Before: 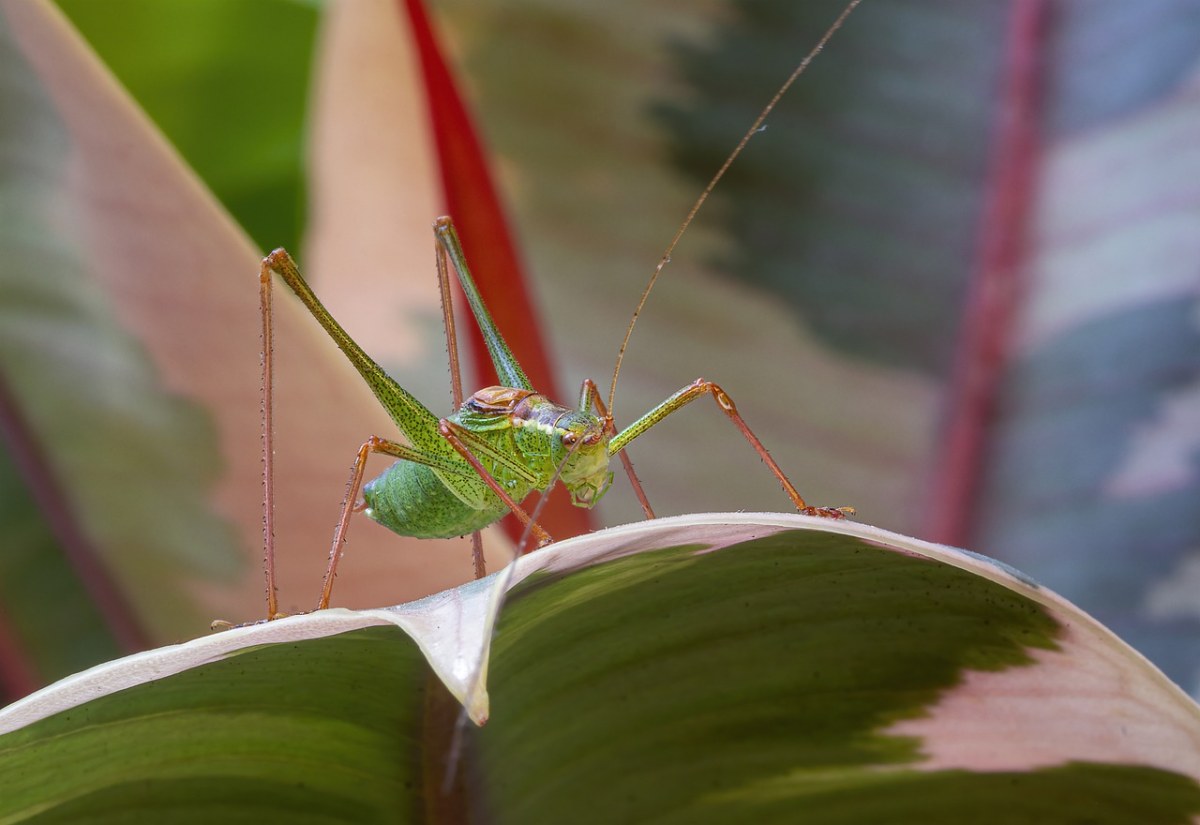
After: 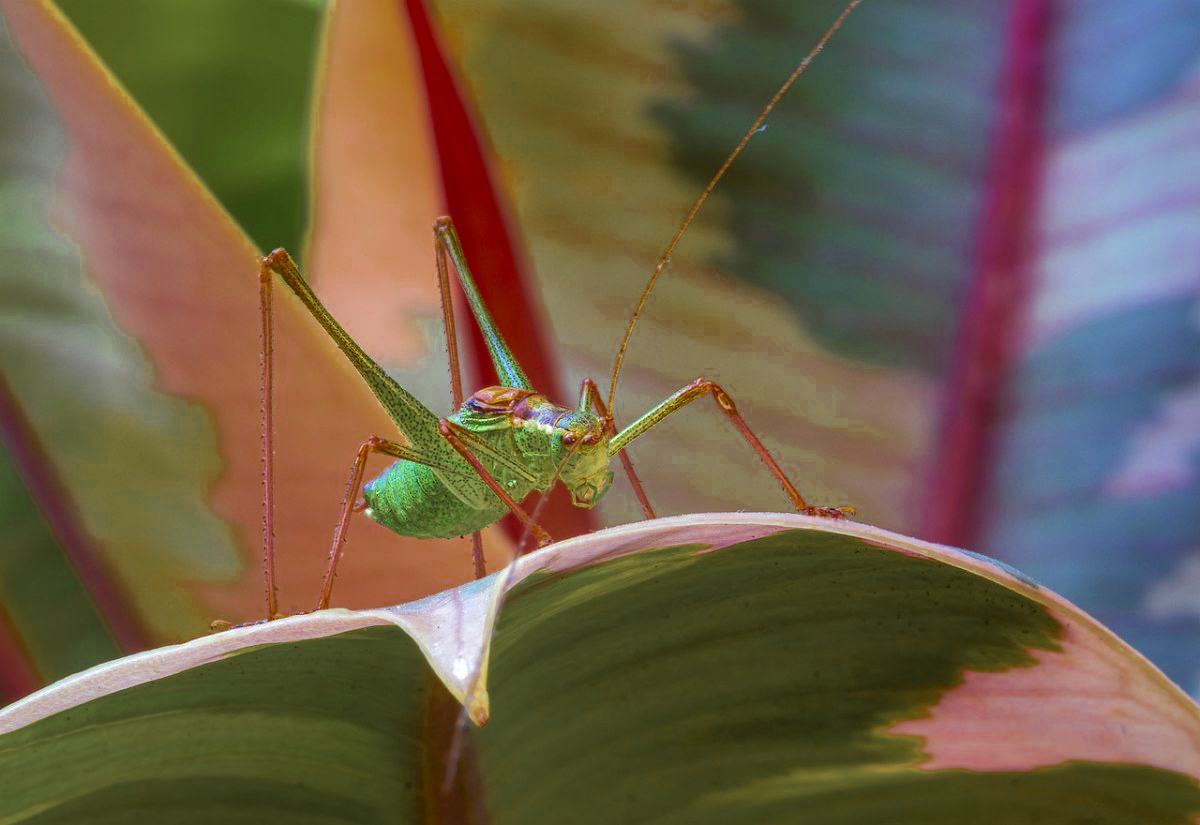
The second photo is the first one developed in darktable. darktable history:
color zones: curves: ch0 [(0.11, 0.396) (0.195, 0.36) (0.25, 0.5) (0.303, 0.412) (0.357, 0.544) (0.75, 0.5) (0.967, 0.328)]; ch1 [(0, 0.468) (0.112, 0.512) (0.202, 0.6) (0.25, 0.5) (0.307, 0.352) (0.357, 0.544) (0.75, 0.5) (0.963, 0.524)]
velvia: strength 73.79%
local contrast: highlights 105%, shadows 103%, detail 120%, midtone range 0.2
shadows and highlights: on, module defaults
